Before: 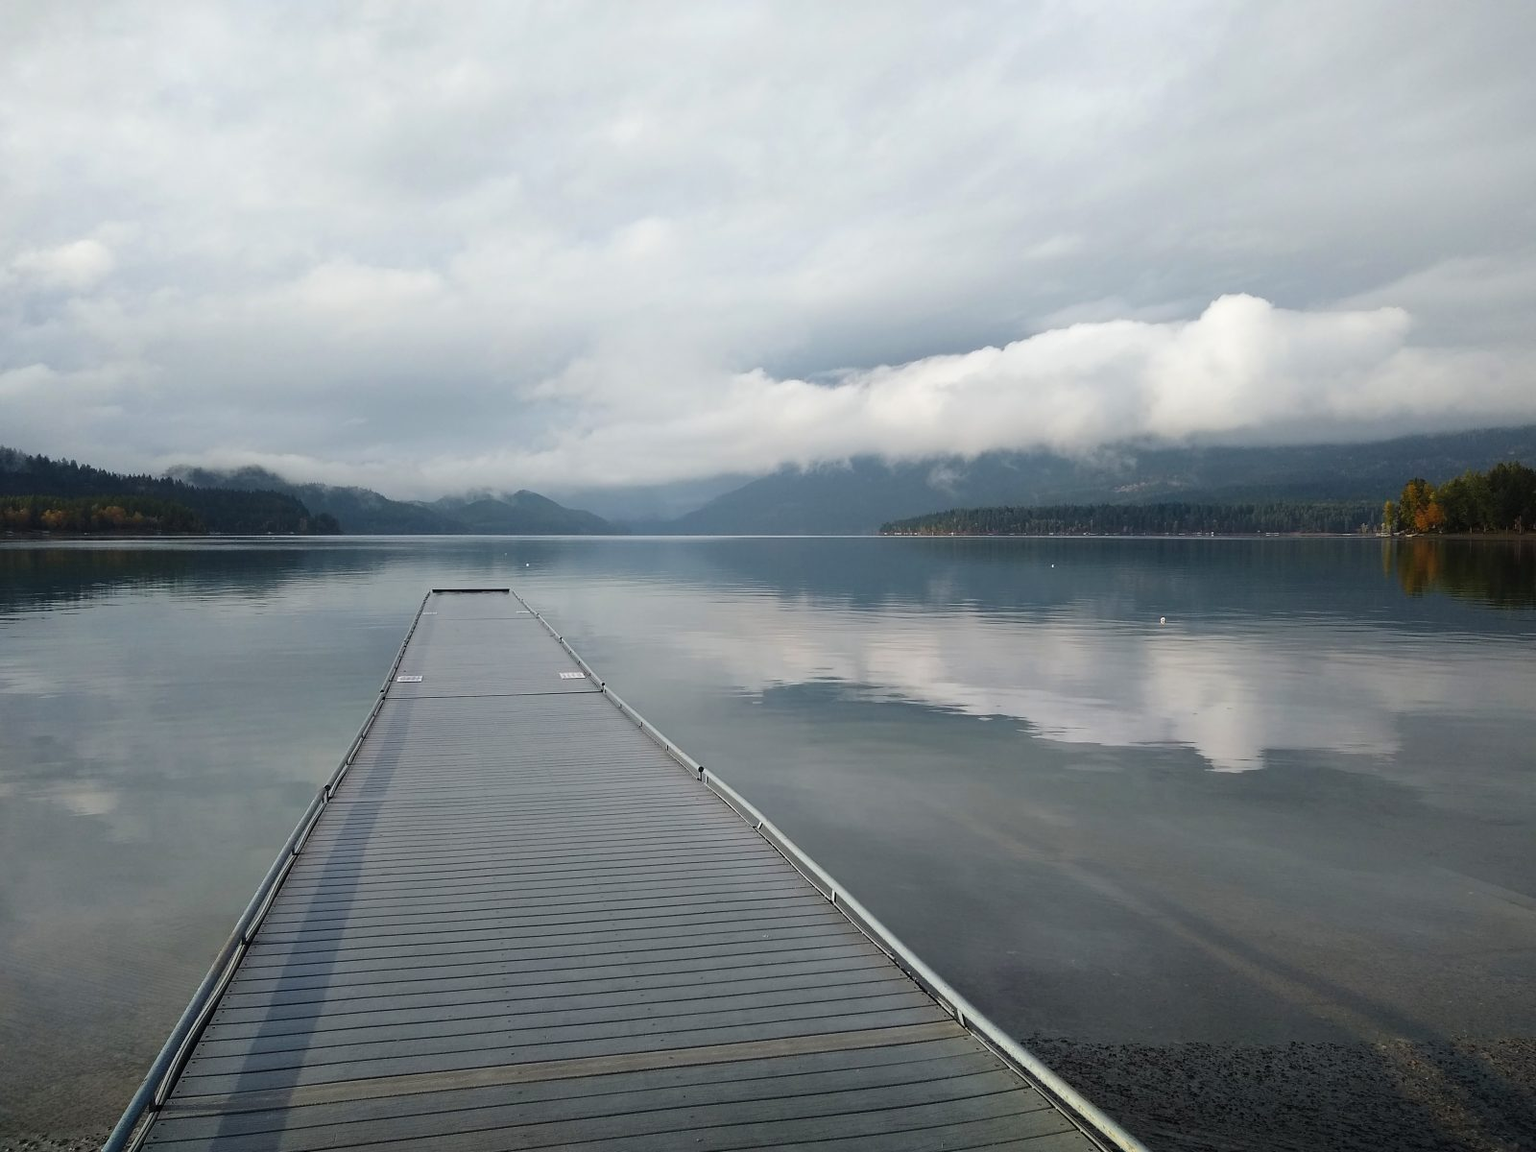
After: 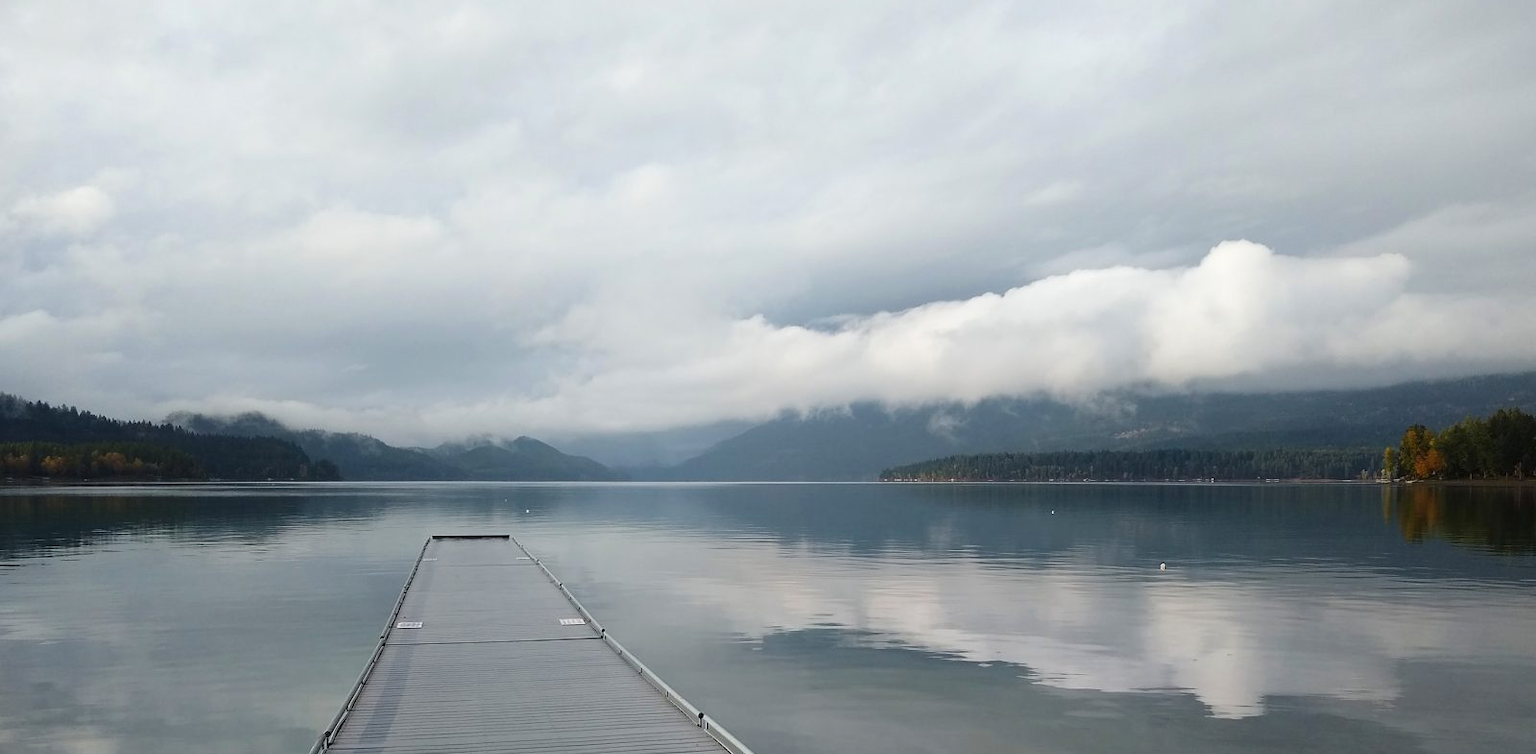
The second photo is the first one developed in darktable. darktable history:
crop and rotate: top 4.723%, bottom 29.776%
contrast brightness saturation: contrast 0.083, saturation 0.025
